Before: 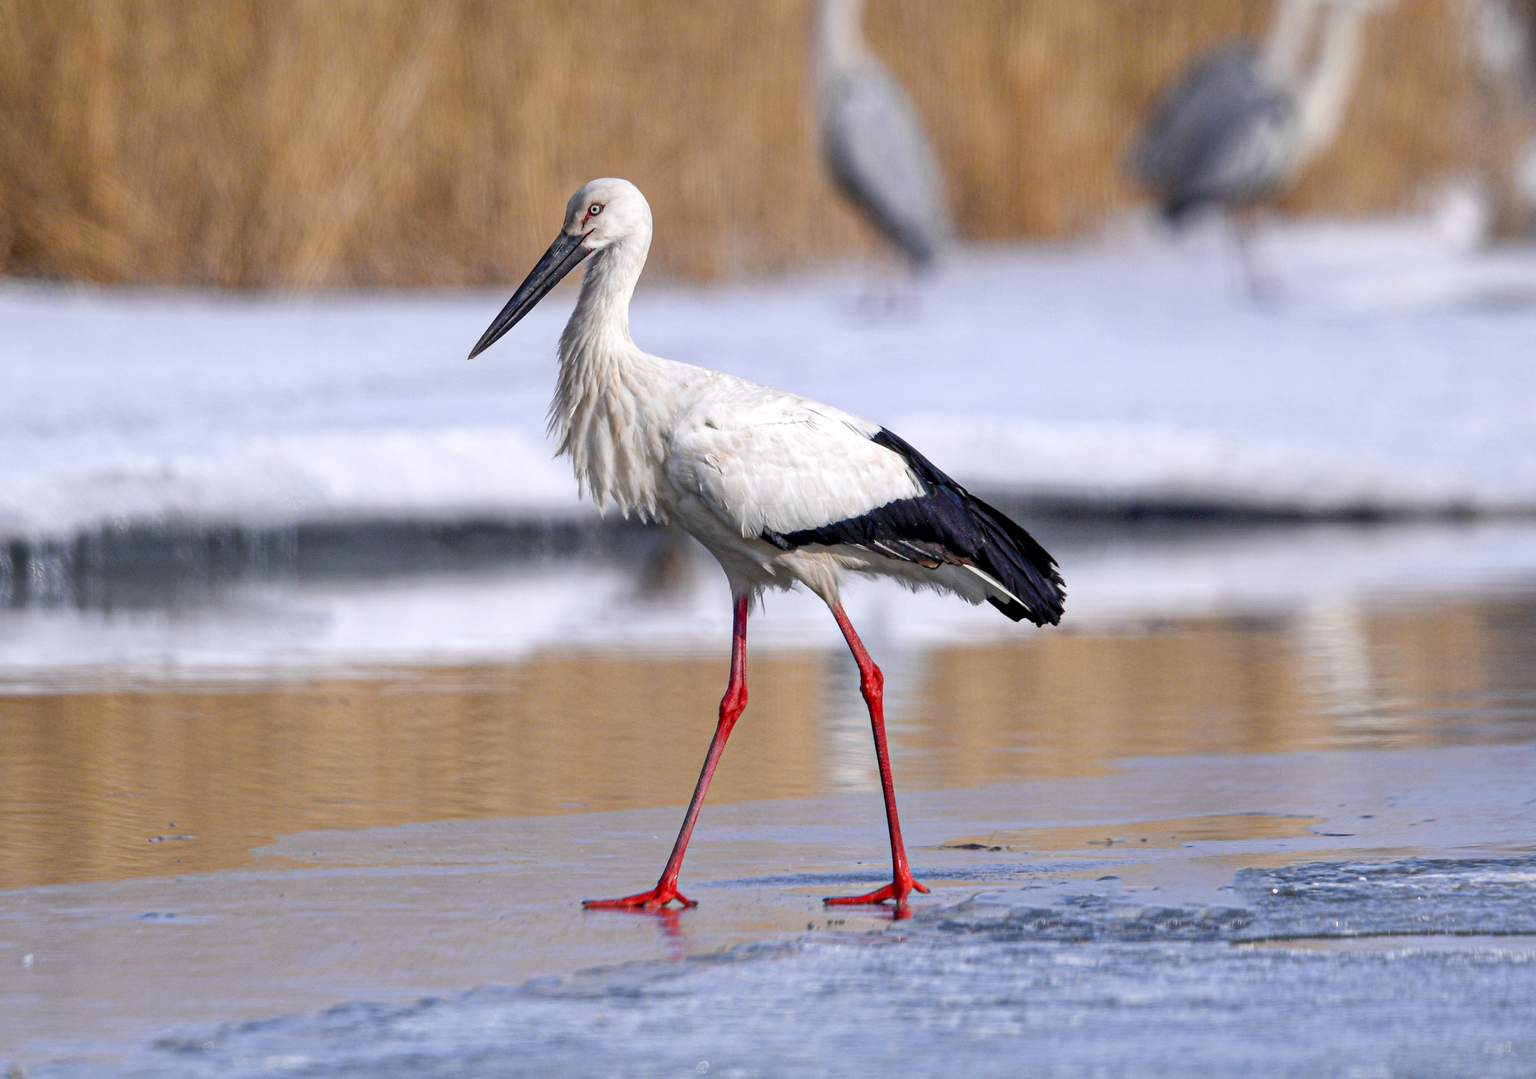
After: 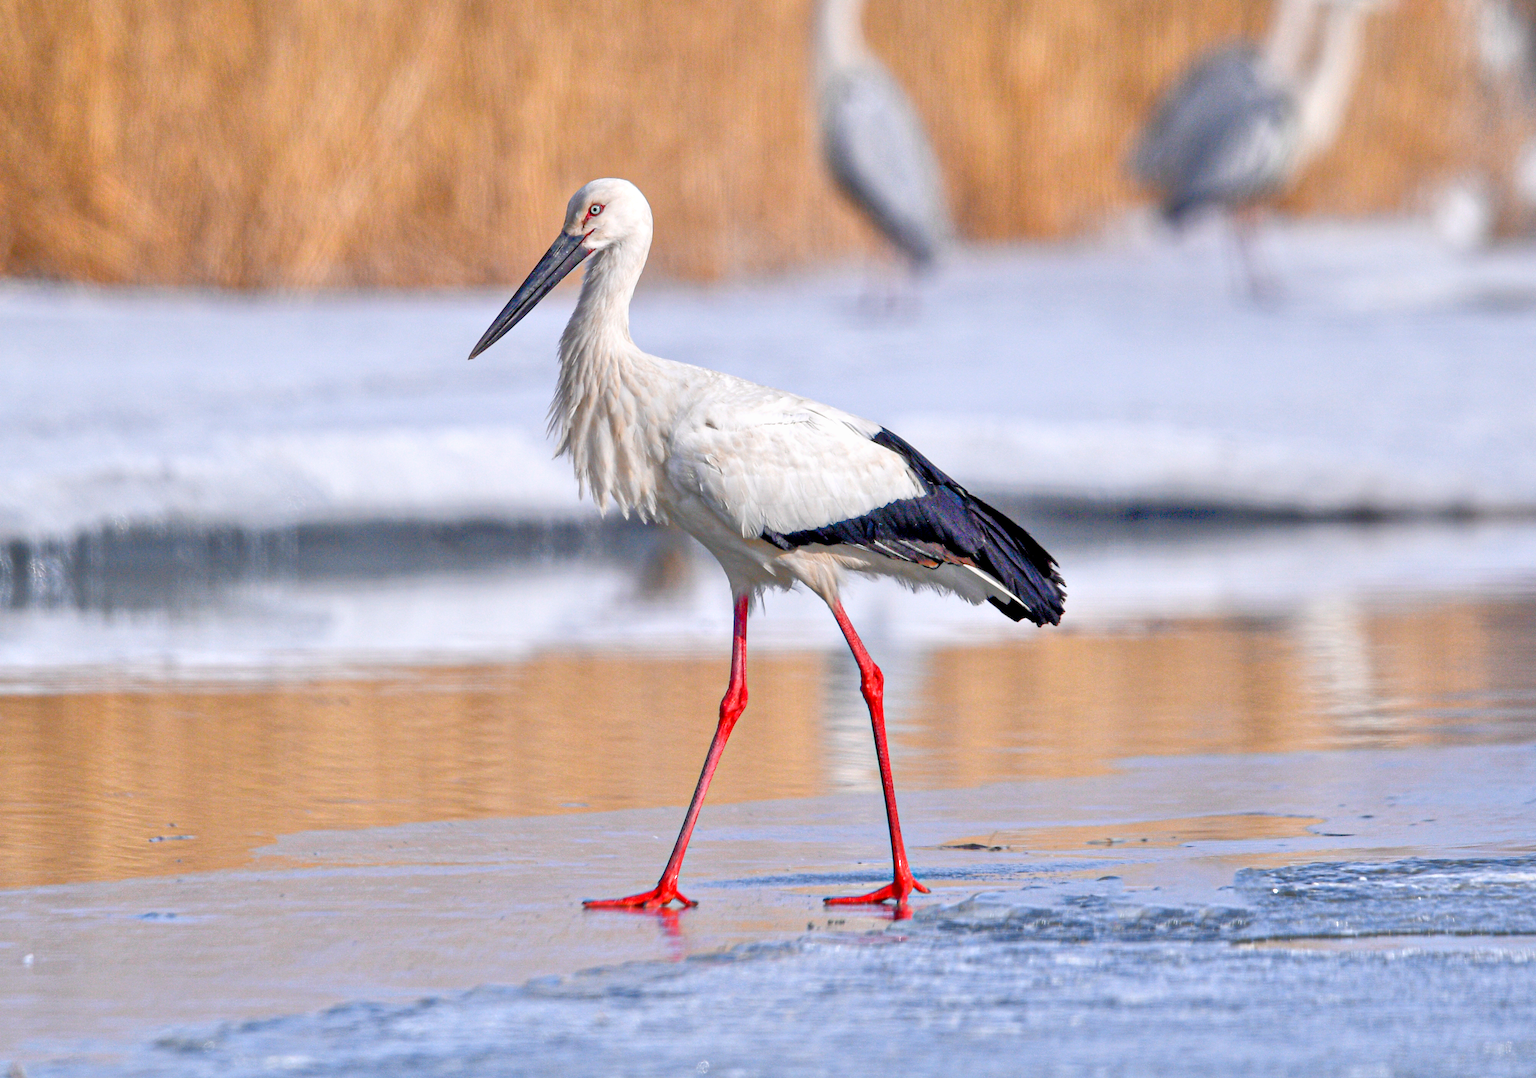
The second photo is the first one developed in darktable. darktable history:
tone equalizer: -8 EV 1.99 EV, -7 EV 1.97 EV, -6 EV 1.96 EV, -5 EV 1.97 EV, -4 EV 2 EV, -3 EV 1.49 EV, -2 EV 0.978 EV, -1 EV 0.479 EV
